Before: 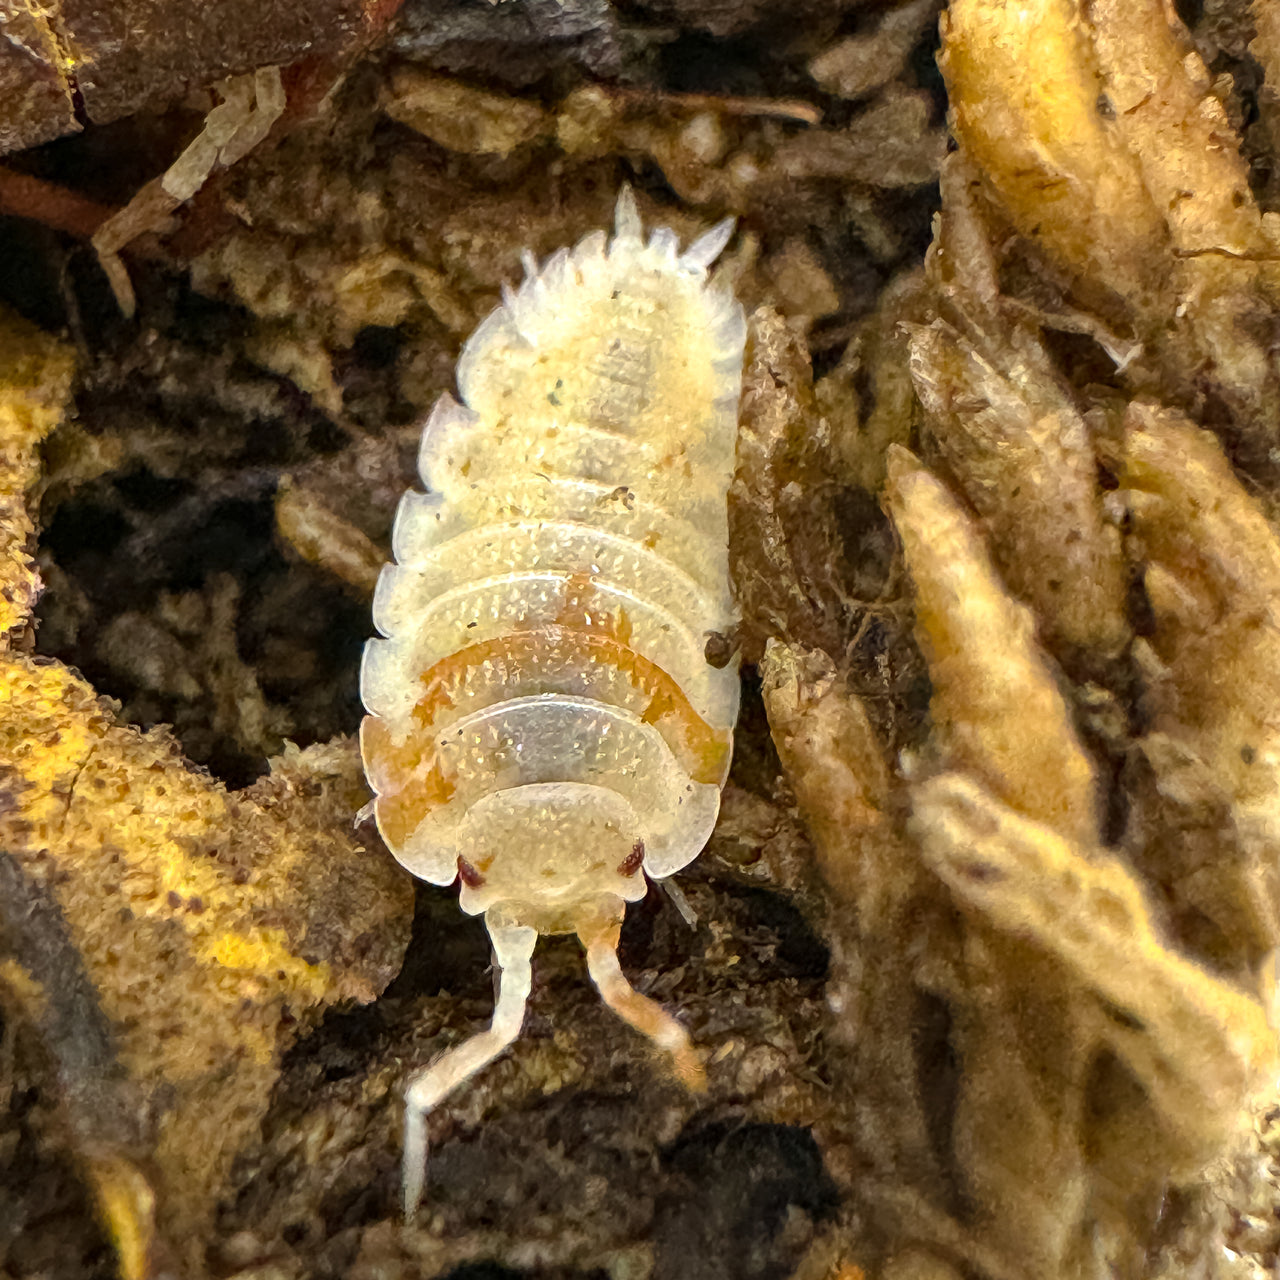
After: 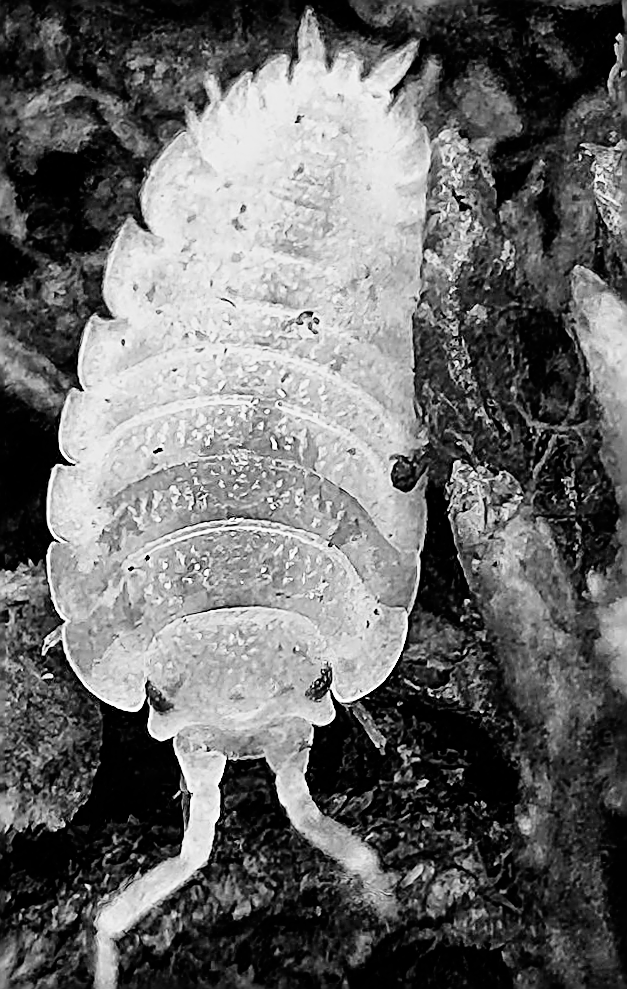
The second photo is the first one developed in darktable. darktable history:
filmic rgb: black relative exposure -5 EV, white relative exposure 3.5 EV, hardness 3.19, contrast 1.4, highlights saturation mix -50%
crop and rotate: angle 0.02°, left 24.353%, top 13.219%, right 26.156%, bottom 8.224%
sharpen: amount 1.861
monochrome: on, module defaults
rotate and perspective: rotation -0.45°, automatic cropping original format, crop left 0.008, crop right 0.992, crop top 0.012, crop bottom 0.988
